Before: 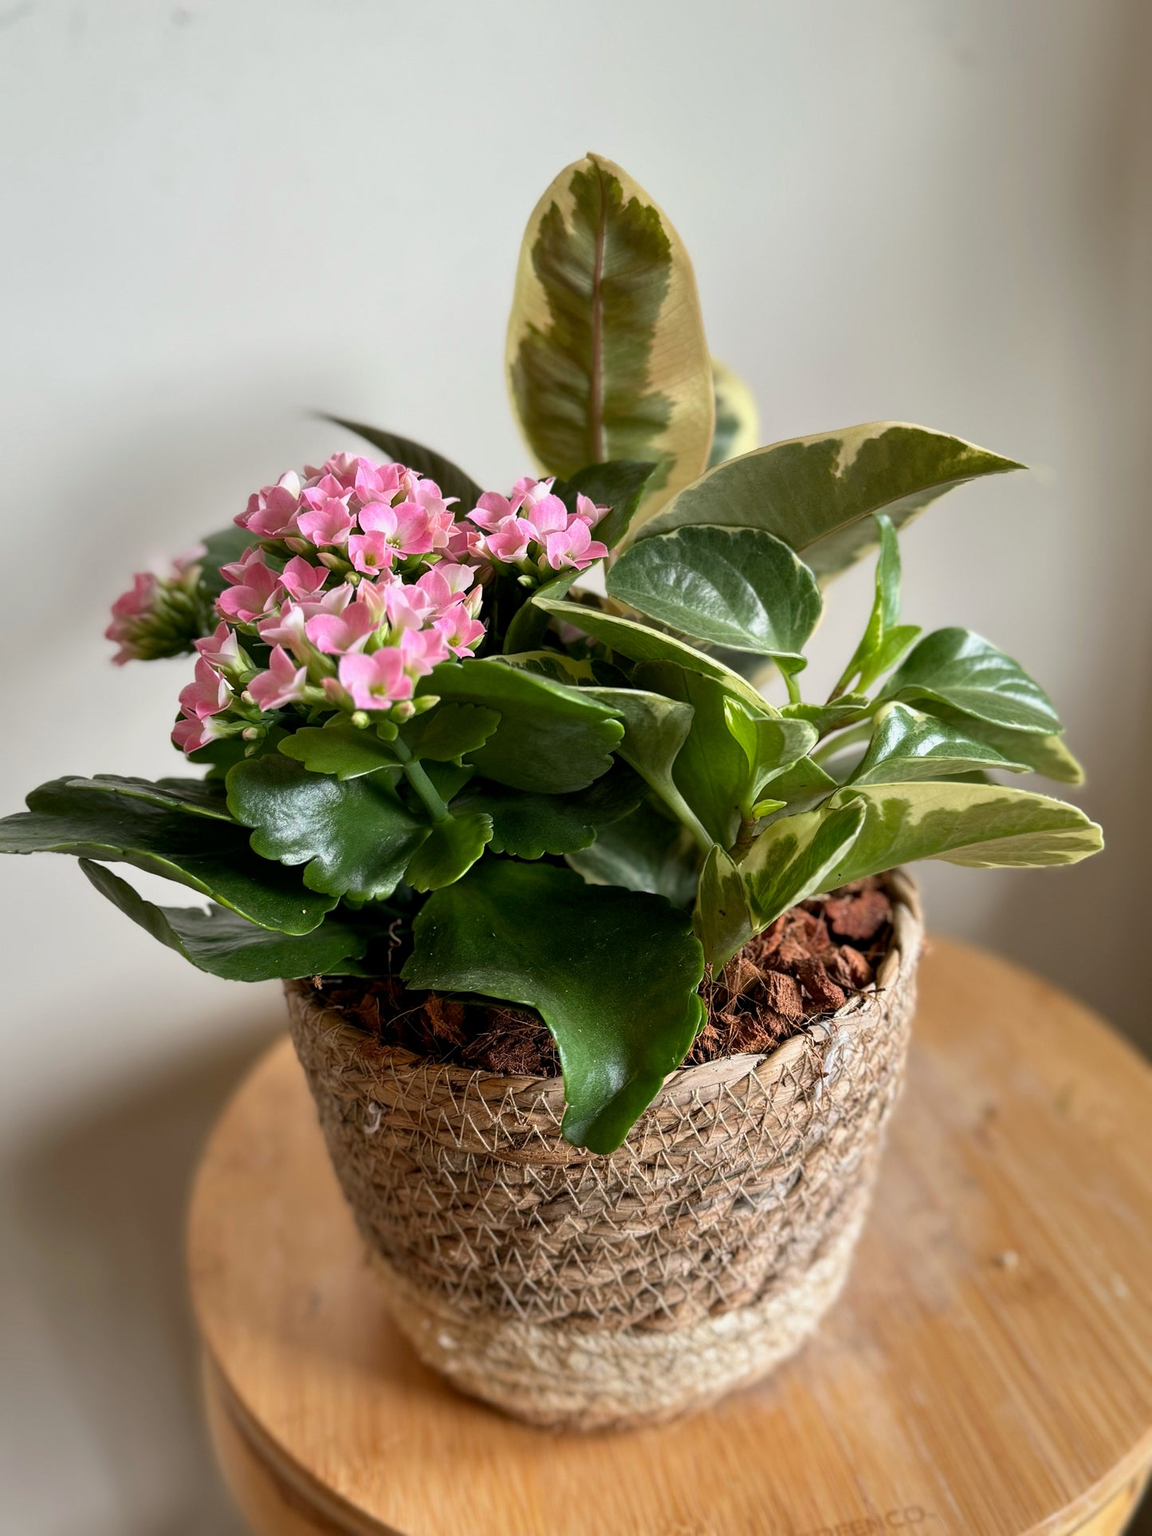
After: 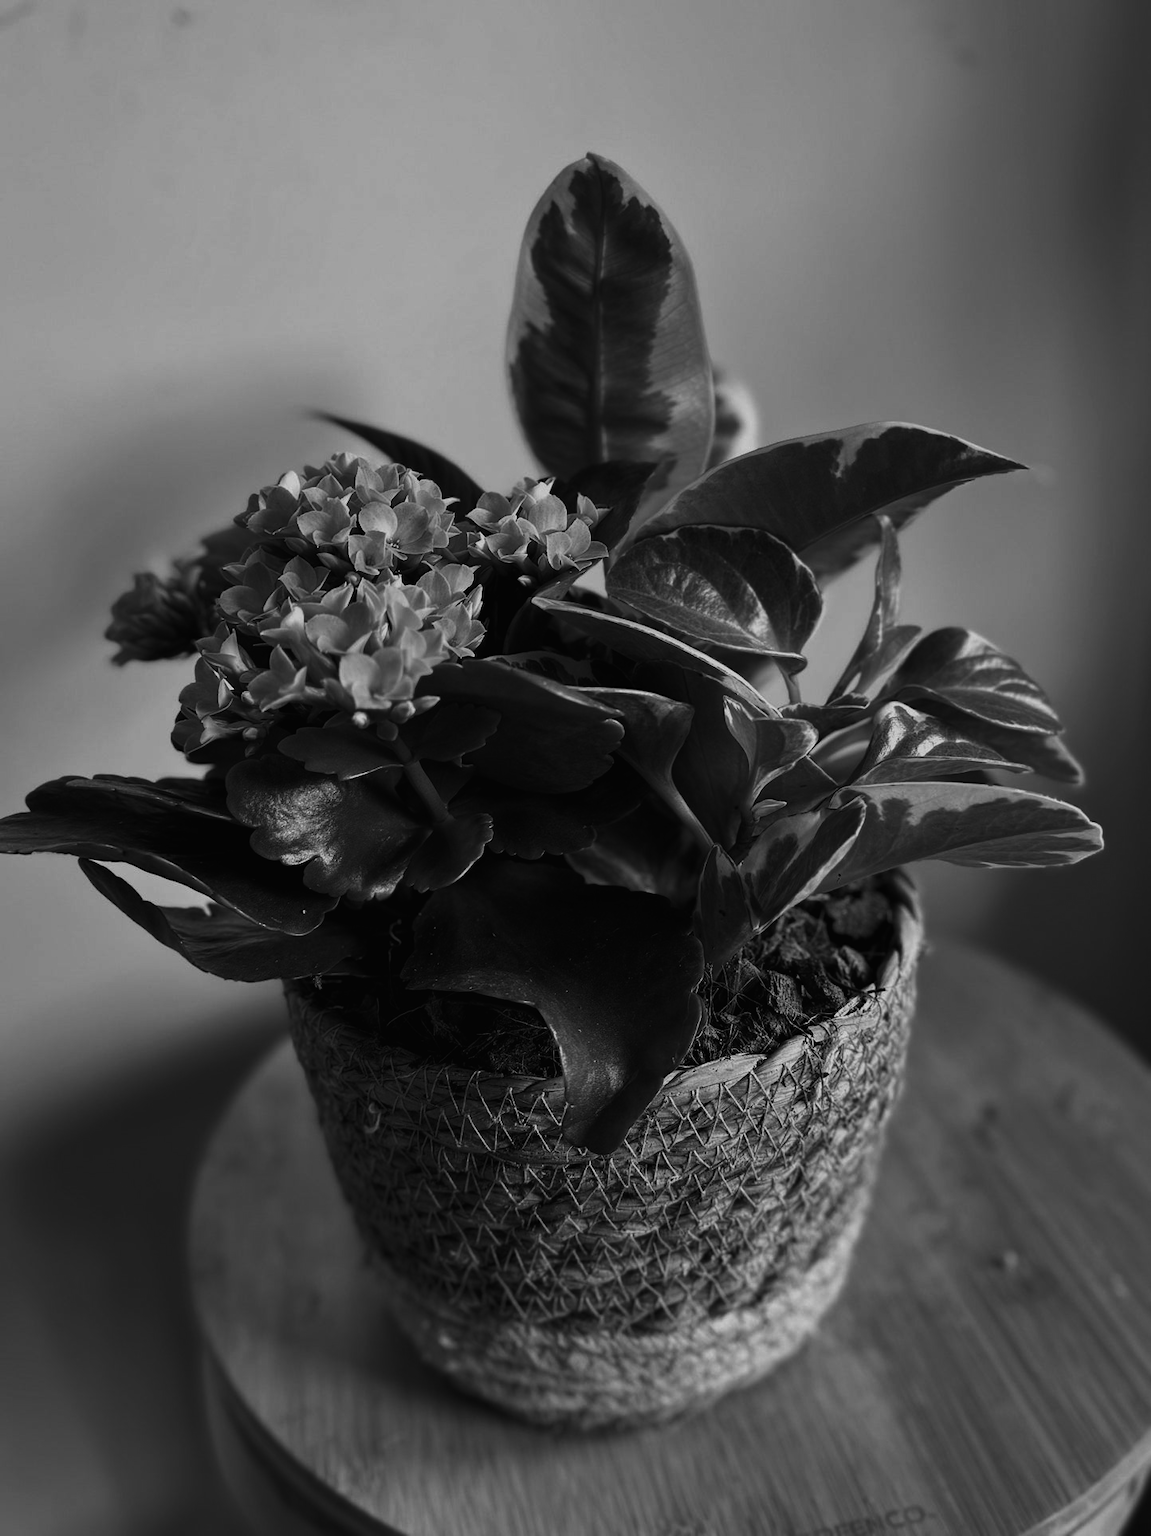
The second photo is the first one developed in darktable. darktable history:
exposure: black level correction -0.014, exposure -0.193 EV, compensate highlight preservation false
contrast brightness saturation: contrast -0.03, brightness -0.59, saturation -1
